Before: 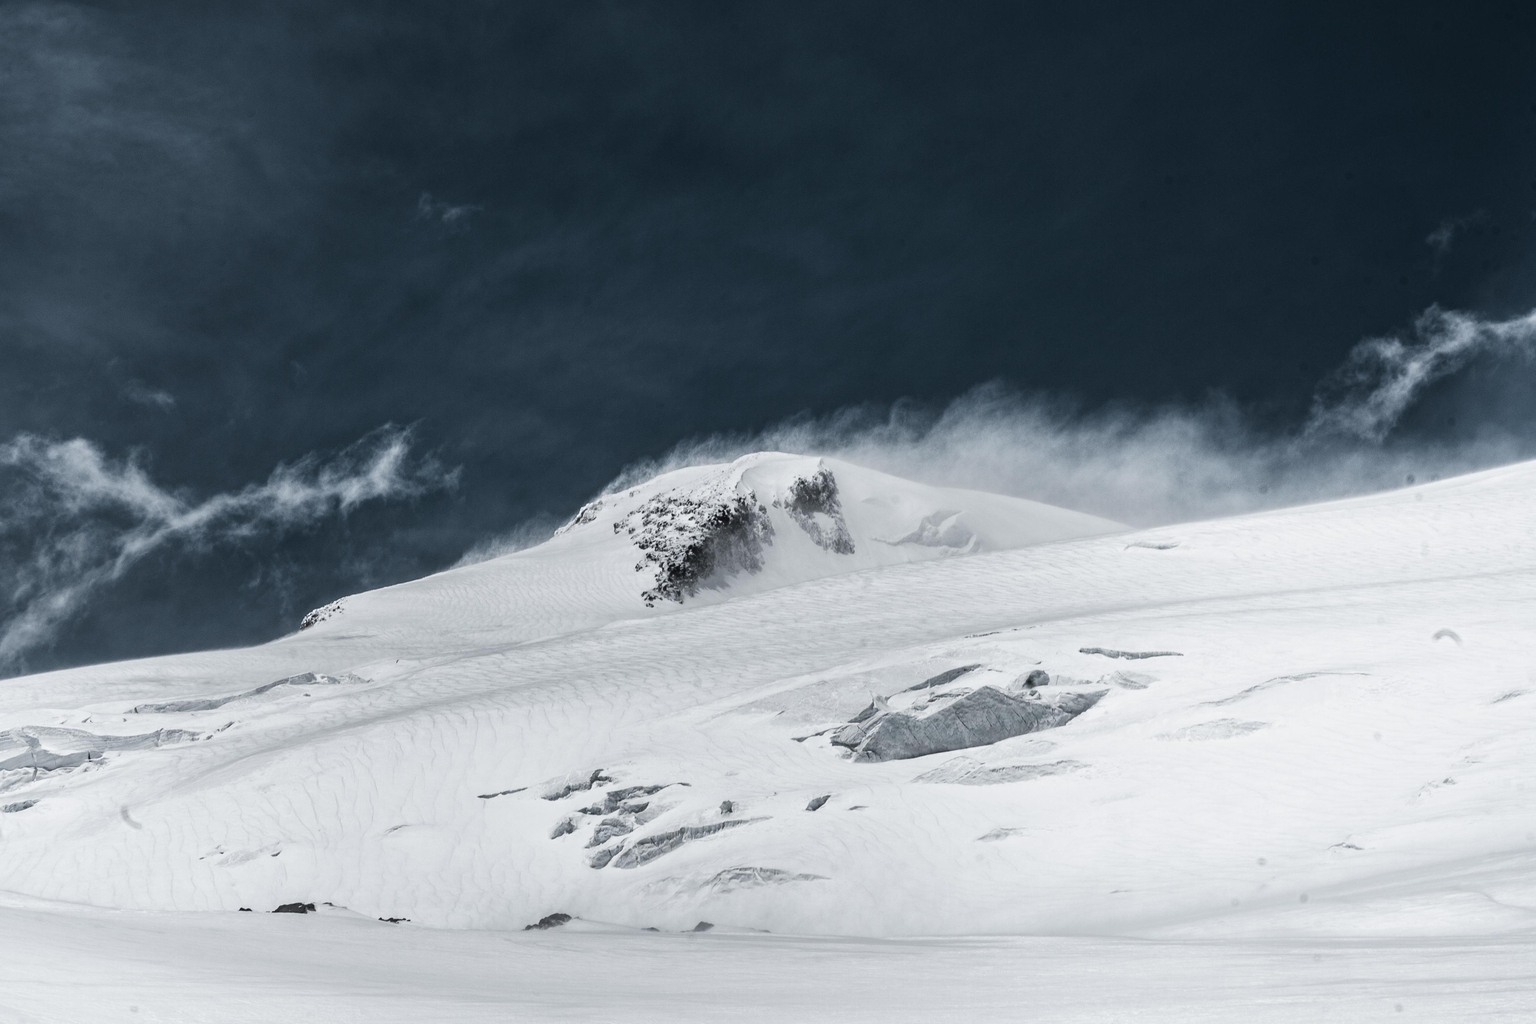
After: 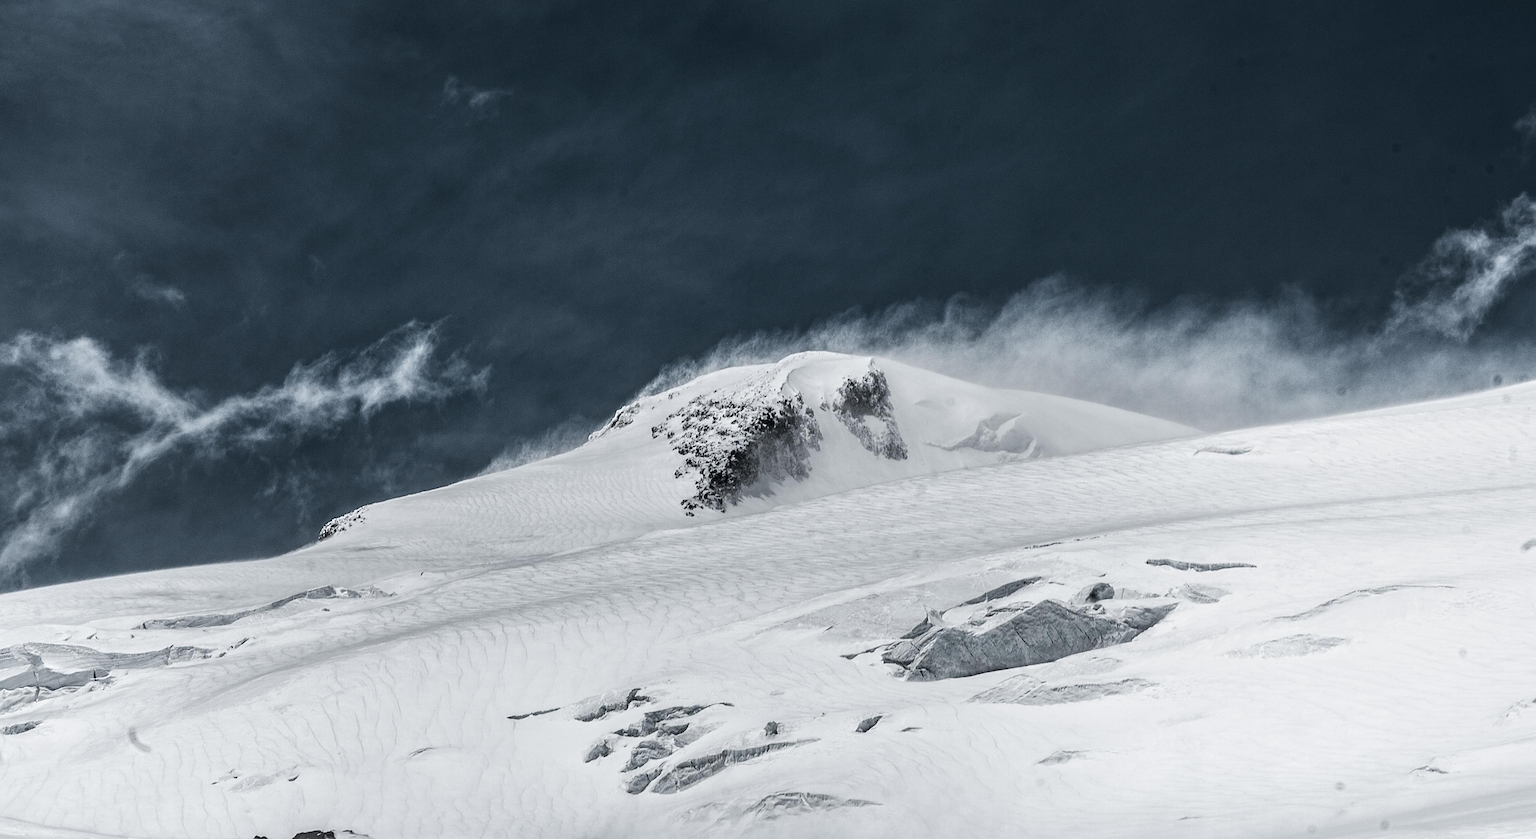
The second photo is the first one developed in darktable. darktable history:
sharpen: on, module defaults
crop and rotate: angle 0.03°, top 11.86%, right 5.751%, bottom 10.921%
local contrast: on, module defaults
